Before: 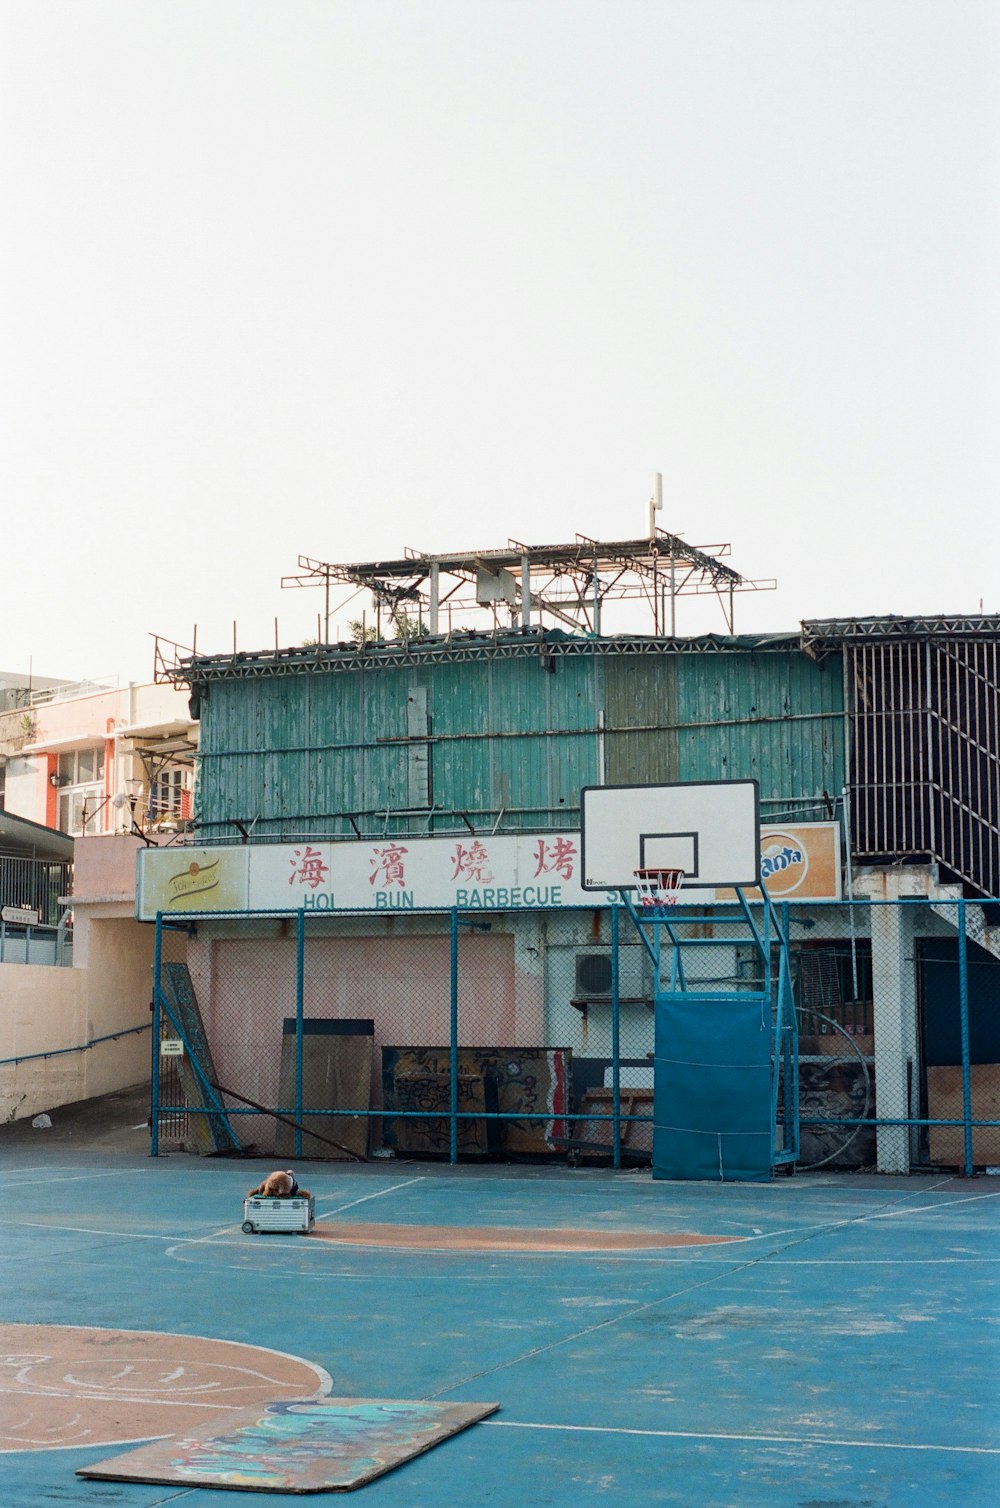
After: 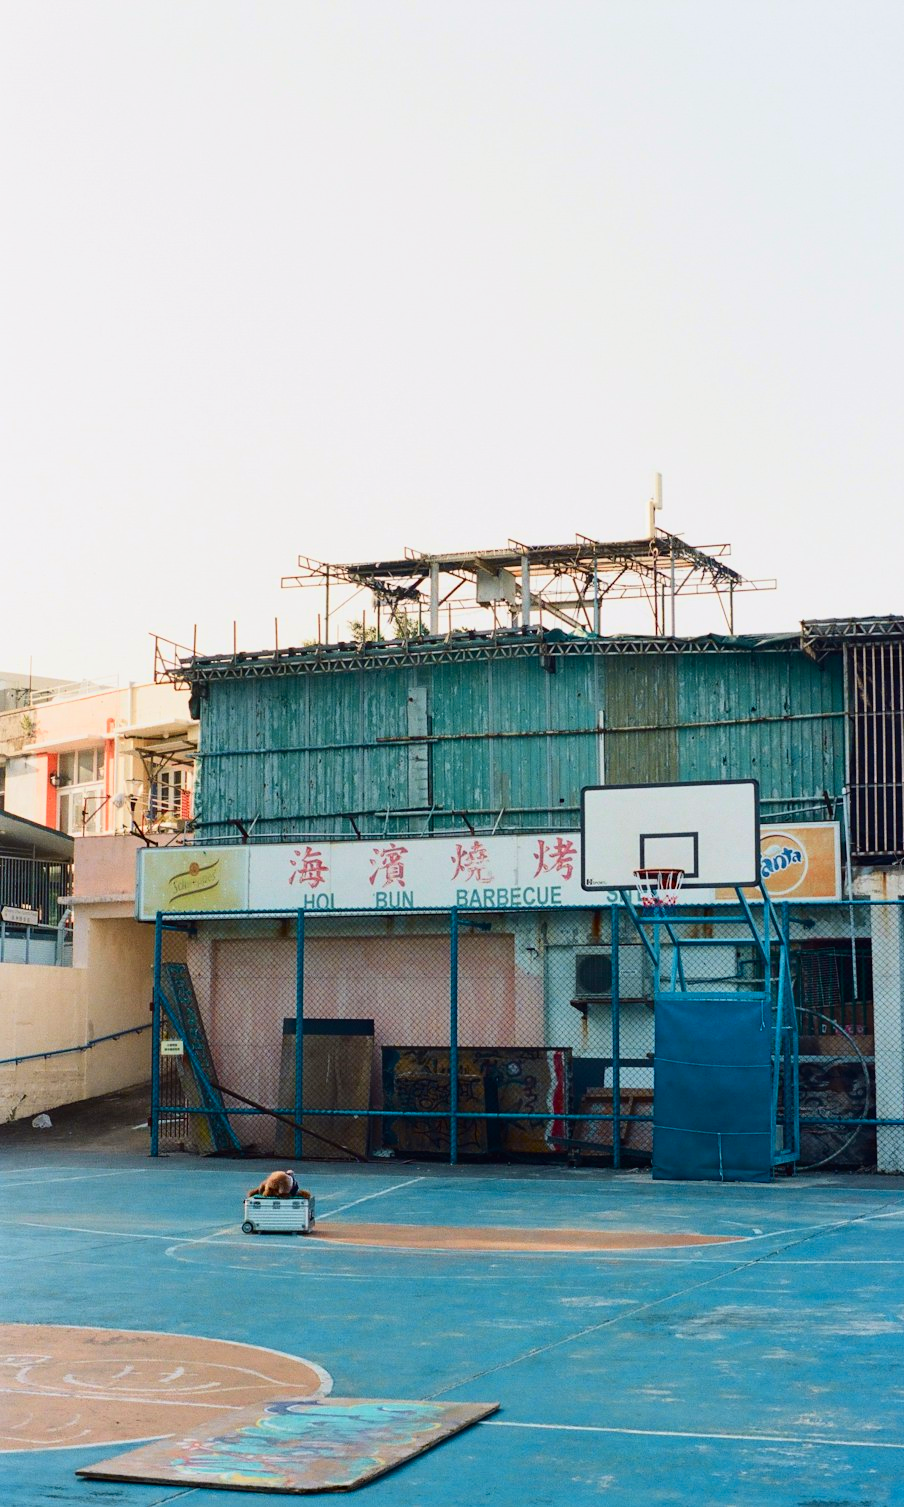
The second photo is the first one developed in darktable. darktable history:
crop: right 9.509%, bottom 0.031%
tone curve: curves: ch0 [(0, 0.011) (0.139, 0.106) (0.295, 0.271) (0.499, 0.523) (0.739, 0.782) (0.857, 0.879) (1, 0.967)]; ch1 [(0, 0) (0.272, 0.249) (0.39, 0.379) (0.469, 0.456) (0.495, 0.497) (0.524, 0.53) (0.588, 0.62) (0.725, 0.779) (1, 1)]; ch2 [(0, 0) (0.125, 0.089) (0.35, 0.317) (0.437, 0.42) (0.502, 0.499) (0.533, 0.553) (0.599, 0.638) (1, 1)], color space Lab, independent channels, preserve colors none
